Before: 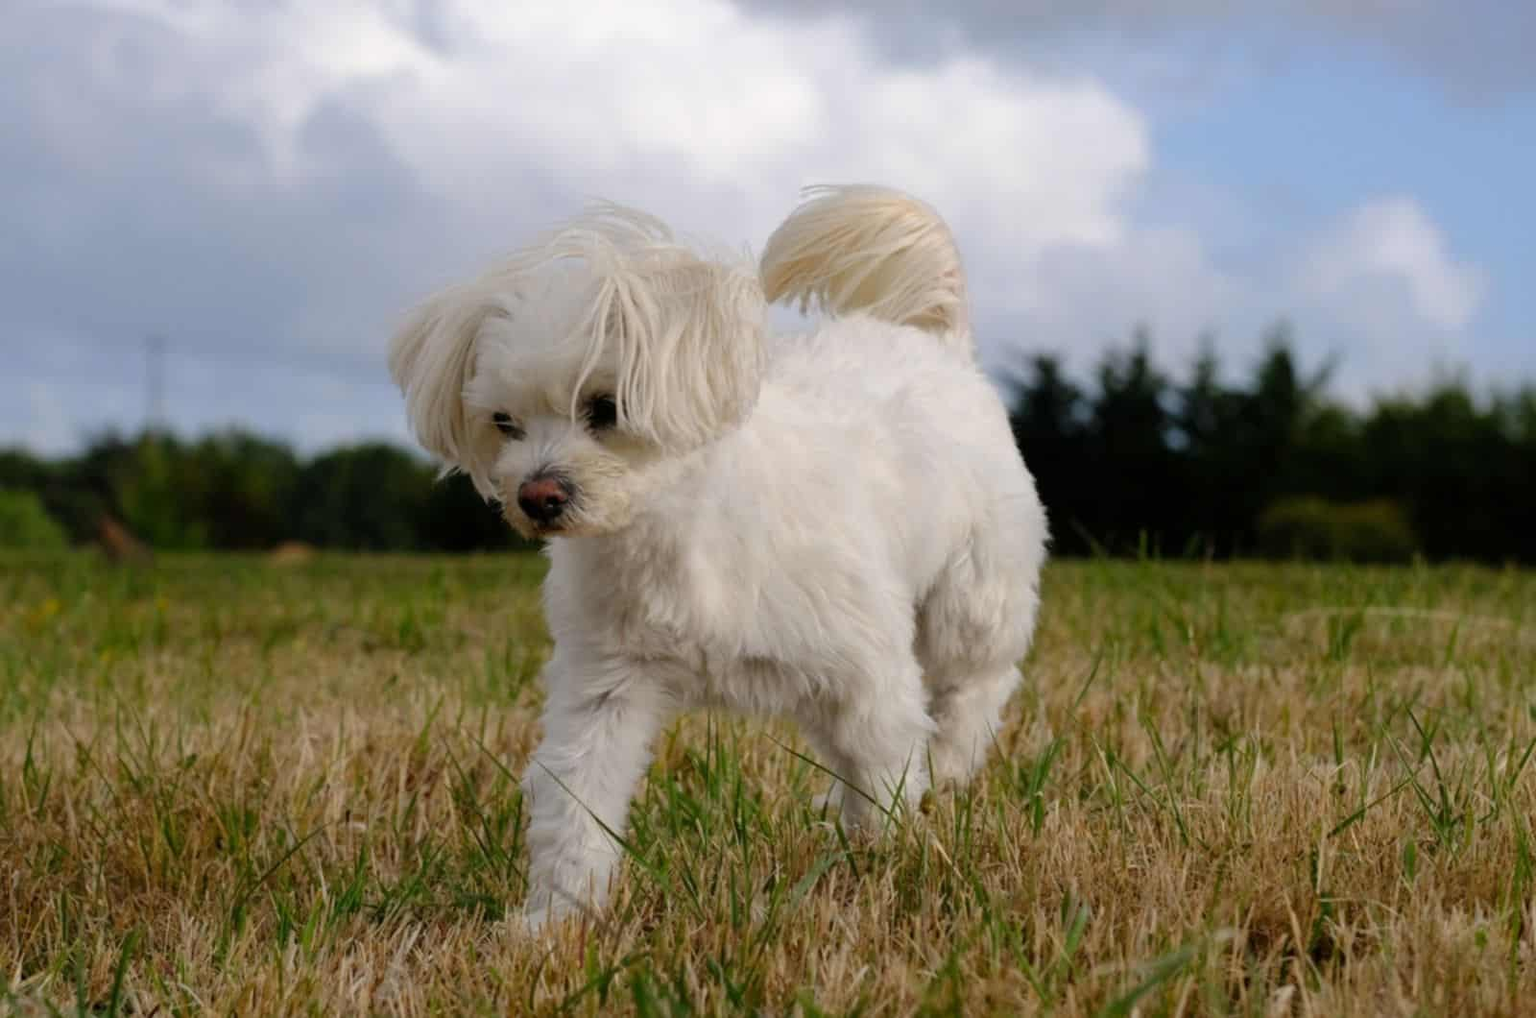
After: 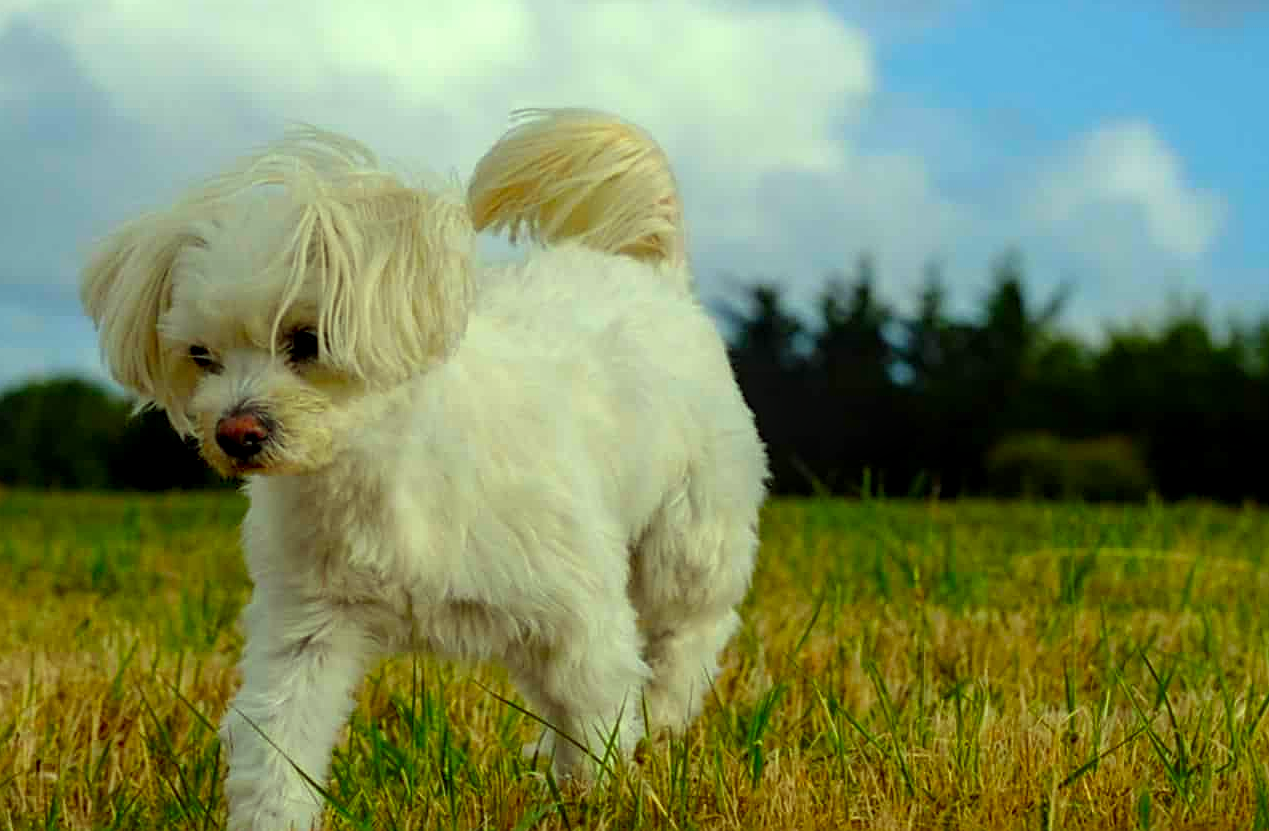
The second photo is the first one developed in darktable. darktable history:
local contrast: on, module defaults
sharpen: on, module defaults
crop and rotate: left 20.299%, top 7.967%, right 0.377%, bottom 13.623%
color correction: highlights a* -10.85, highlights b* 9.81, saturation 1.72
